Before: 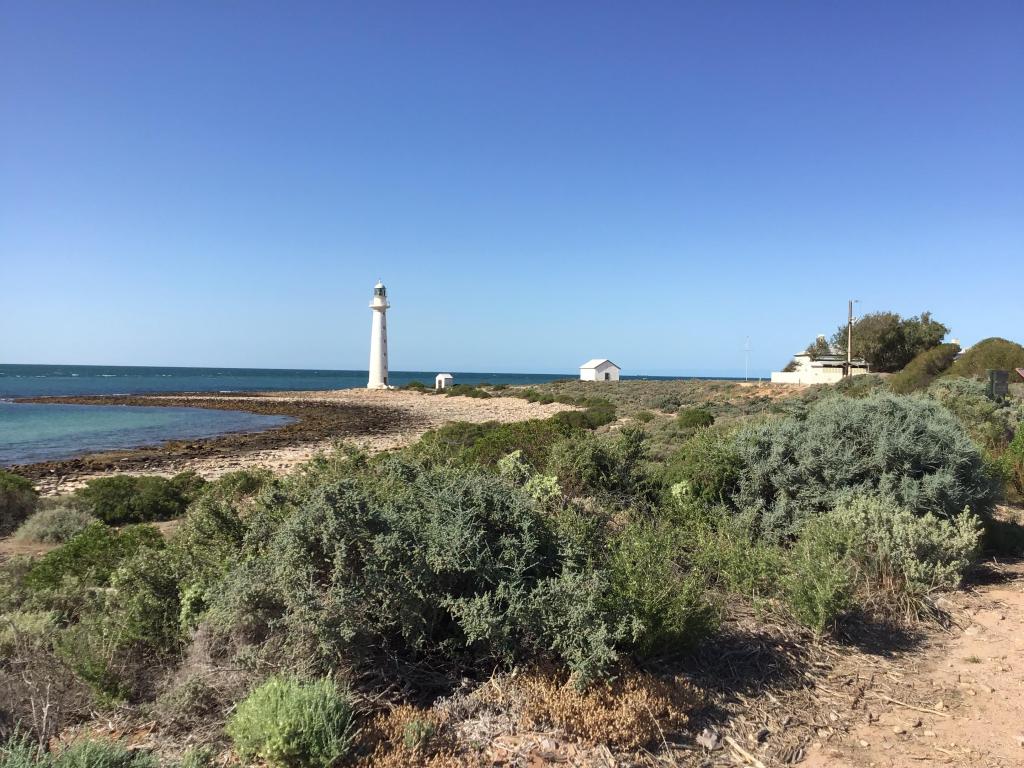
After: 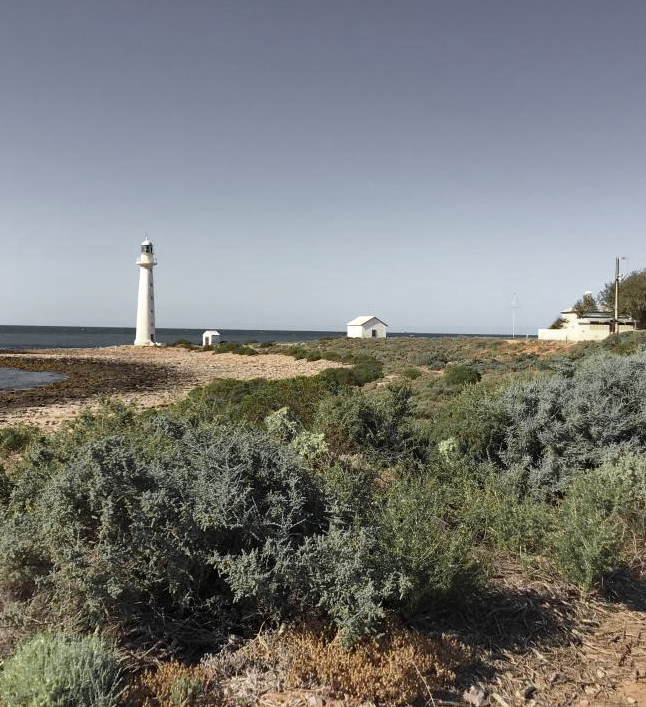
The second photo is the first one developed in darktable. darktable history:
haze removal: compatibility mode true, adaptive false
crop and rotate: left 22.772%, top 5.63%, right 14.105%, bottom 2.286%
color zones: curves: ch0 [(0.004, 0.388) (0.125, 0.392) (0.25, 0.404) (0.375, 0.5) (0.5, 0.5) (0.625, 0.5) (0.75, 0.5) (0.875, 0.5)]; ch1 [(0, 0.5) (0.125, 0.5) (0.25, 0.5) (0.375, 0.124) (0.524, 0.124) (0.645, 0.128) (0.789, 0.132) (0.914, 0.096) (0.998, 0.068)]
